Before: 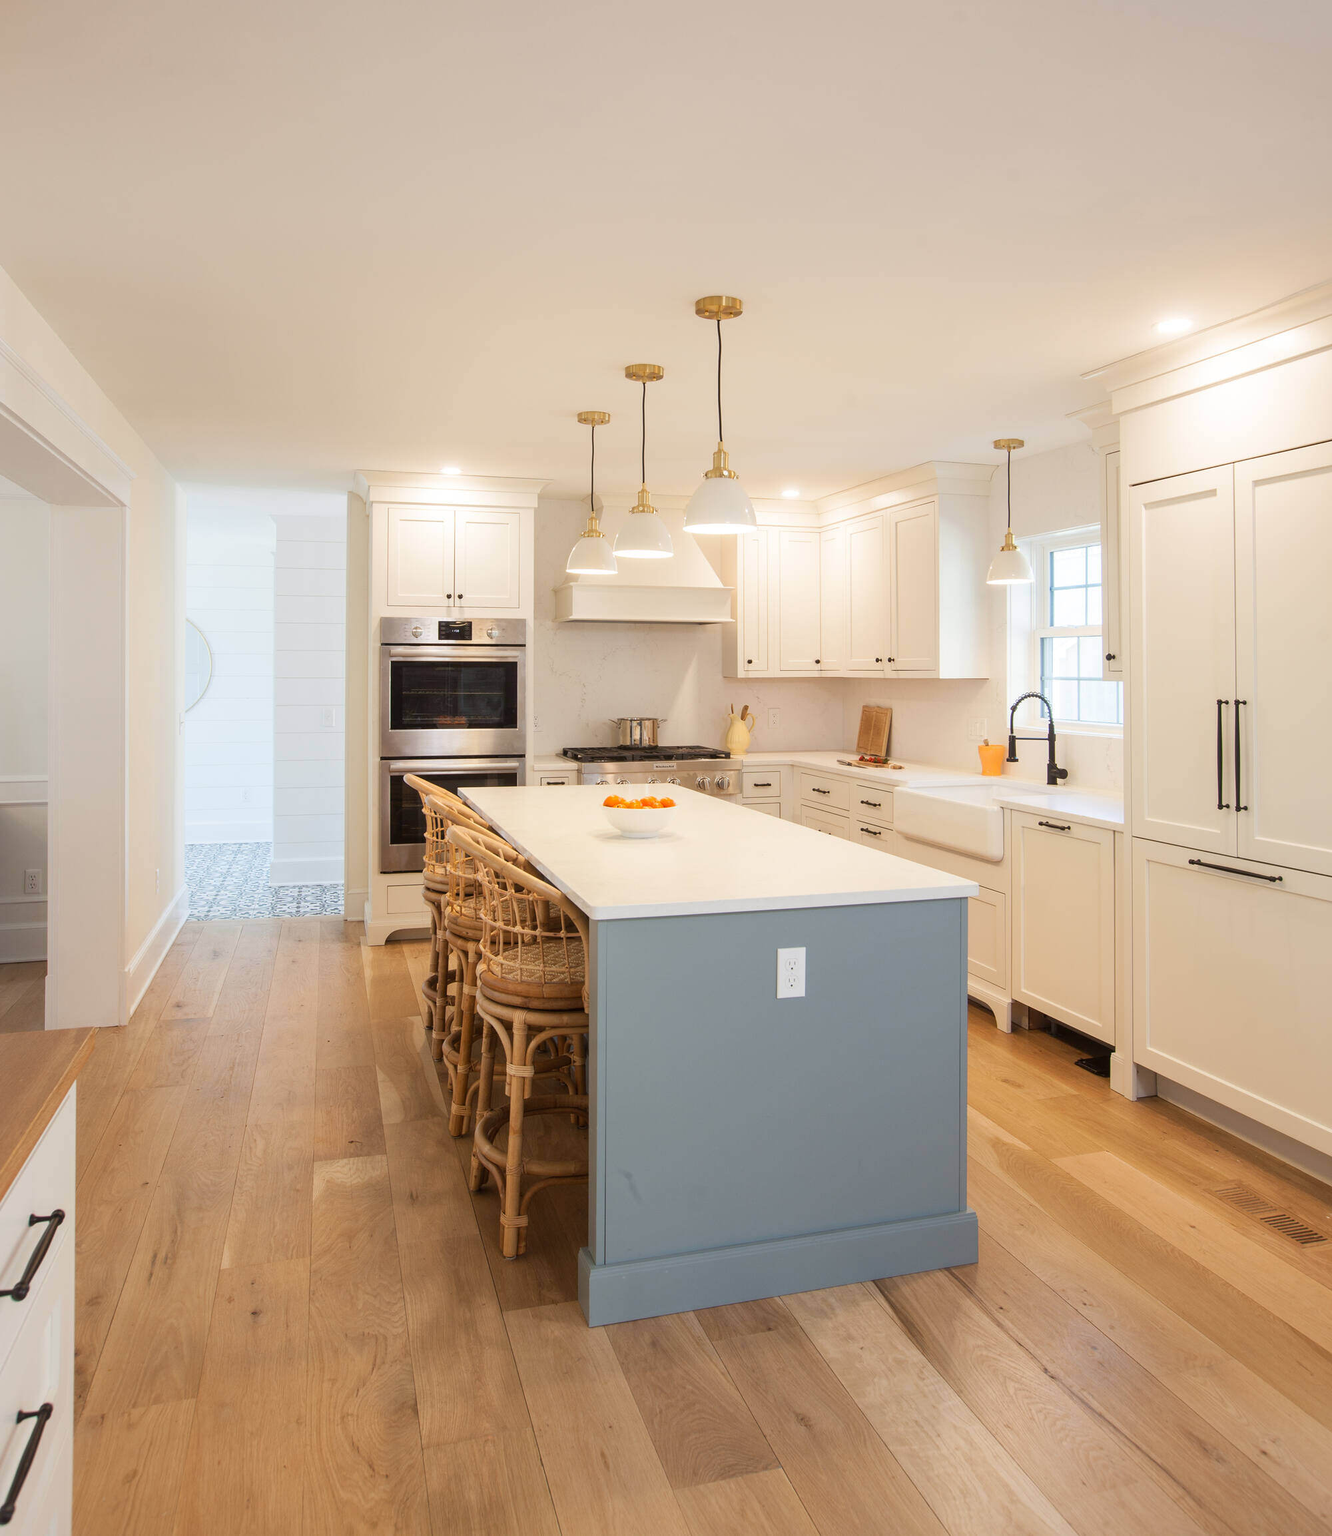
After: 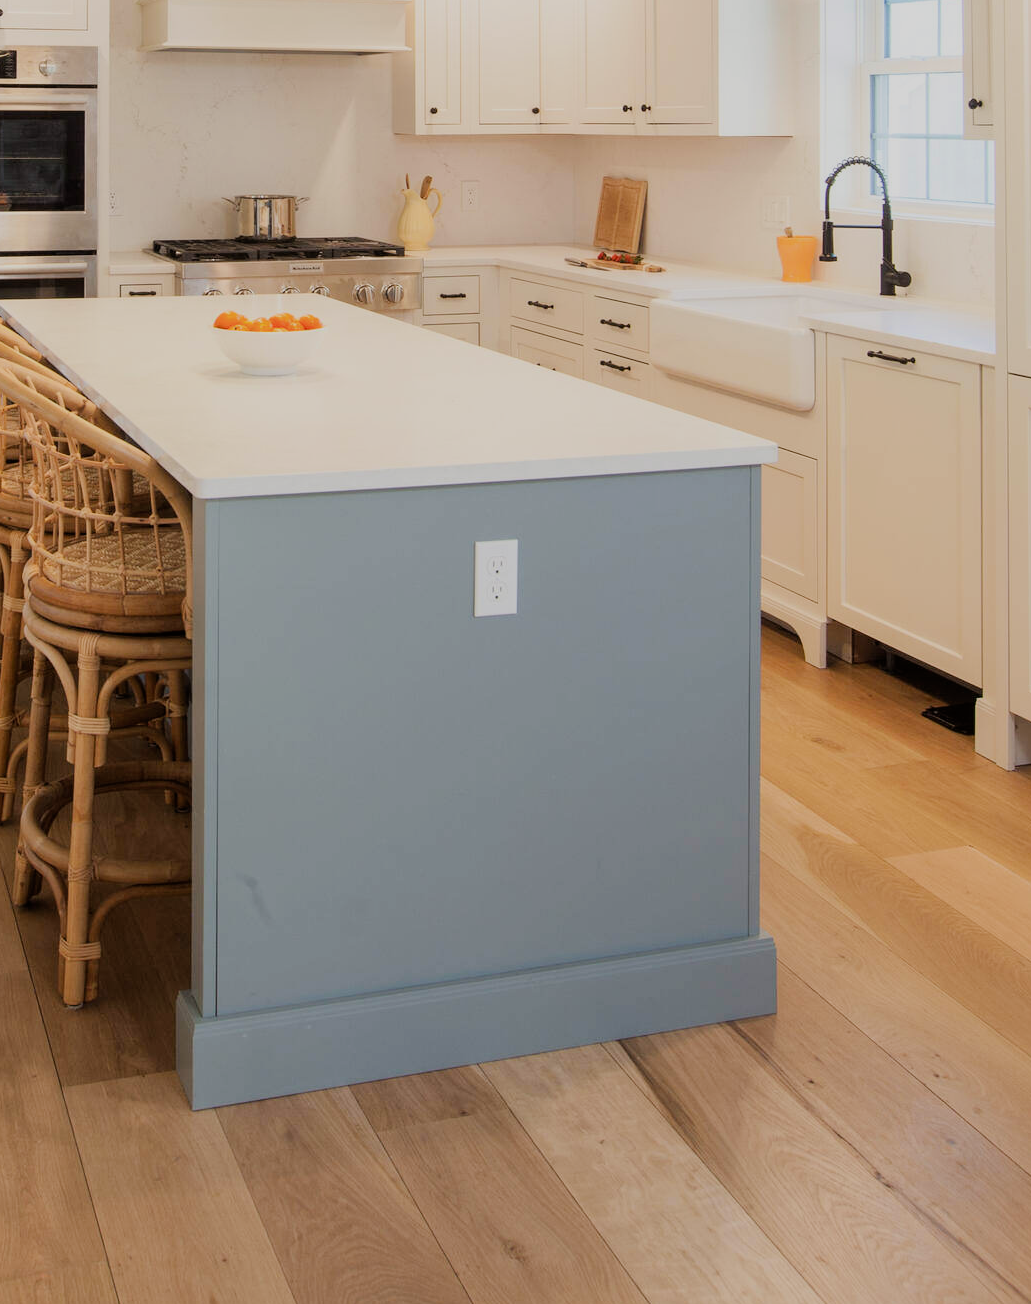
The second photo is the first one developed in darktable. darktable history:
crop: left 34.632%, top 38.311%, right 13.796%, bottom 5.127%
filmic rgb: black relative exposure -7.65 EV, white relative exposure 4.56 EV, threshold 3.02 EV, hardness 3.61, enable highlight reconstruction true
